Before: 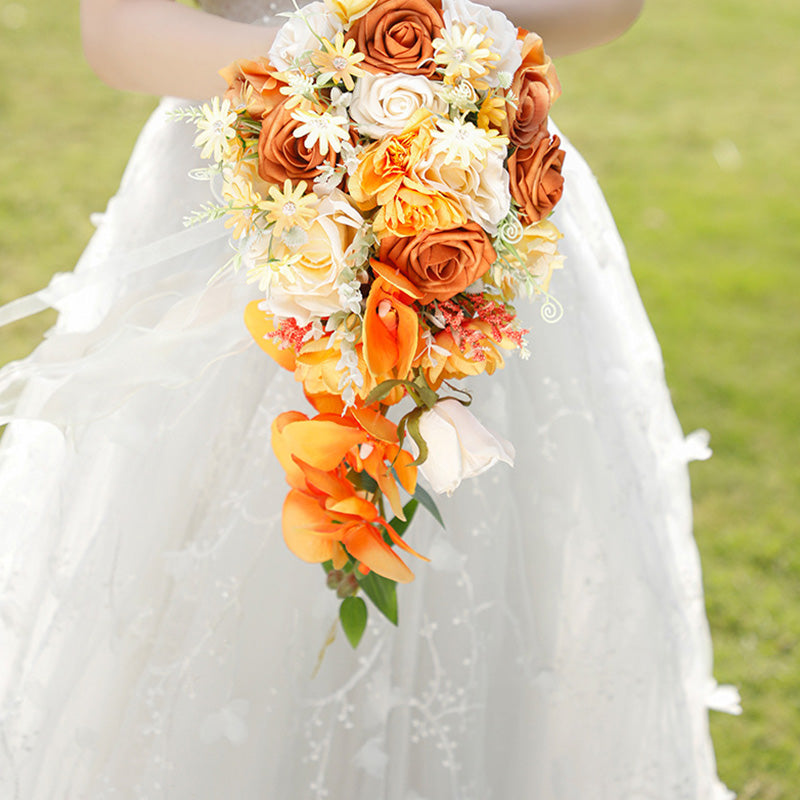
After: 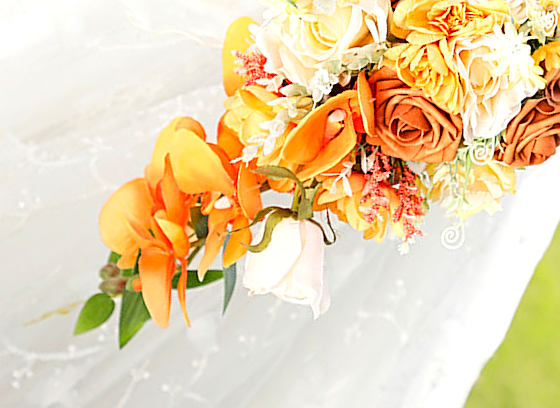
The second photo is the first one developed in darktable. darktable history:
crop and rotate: angle -45.3°, top 16.219%, right 0.974%, bottom 11.619%
sharpen: on, module defaults
tone curve: curves: ch0 [(0, 0.013) (0.054, 0.018) (0.205, 0.191) (0.289, 0.292) (0.39, 0.424) (0.493, 0.551) (0.666, 0.743) (0.795, 0.841) (1, 0.998)]; ch1 [(0, 0) (0.385, 0.343) (0.439, 0.415) (0.494, 0.495) (0.501, 0.501) (0.51, 0.509) (0.548, 0.554) (0.586, 0.601) (0.66, 0.687) (0.783, 0.804) (1, 1)]; ch2 [(0, 0) (0.304, 0.31) (0.403, 0.399) (0.441, 0.428) (0.47, 0.469) (0.498, 0.496) (0.524, 0.538) (0.566, 0.579) (0.633, 0.665) (0.7, 0.711) (1, 1)], color space Lab, linked channels, preserve colors none
haze removal: strength 0.121, distance 0.245, compatibility mode true, adaptive false
exposure: black level correction 0.005, exposure 0.282 EV, compensate highlight preservation false
contrast brightness saturation: saturation -0.069
